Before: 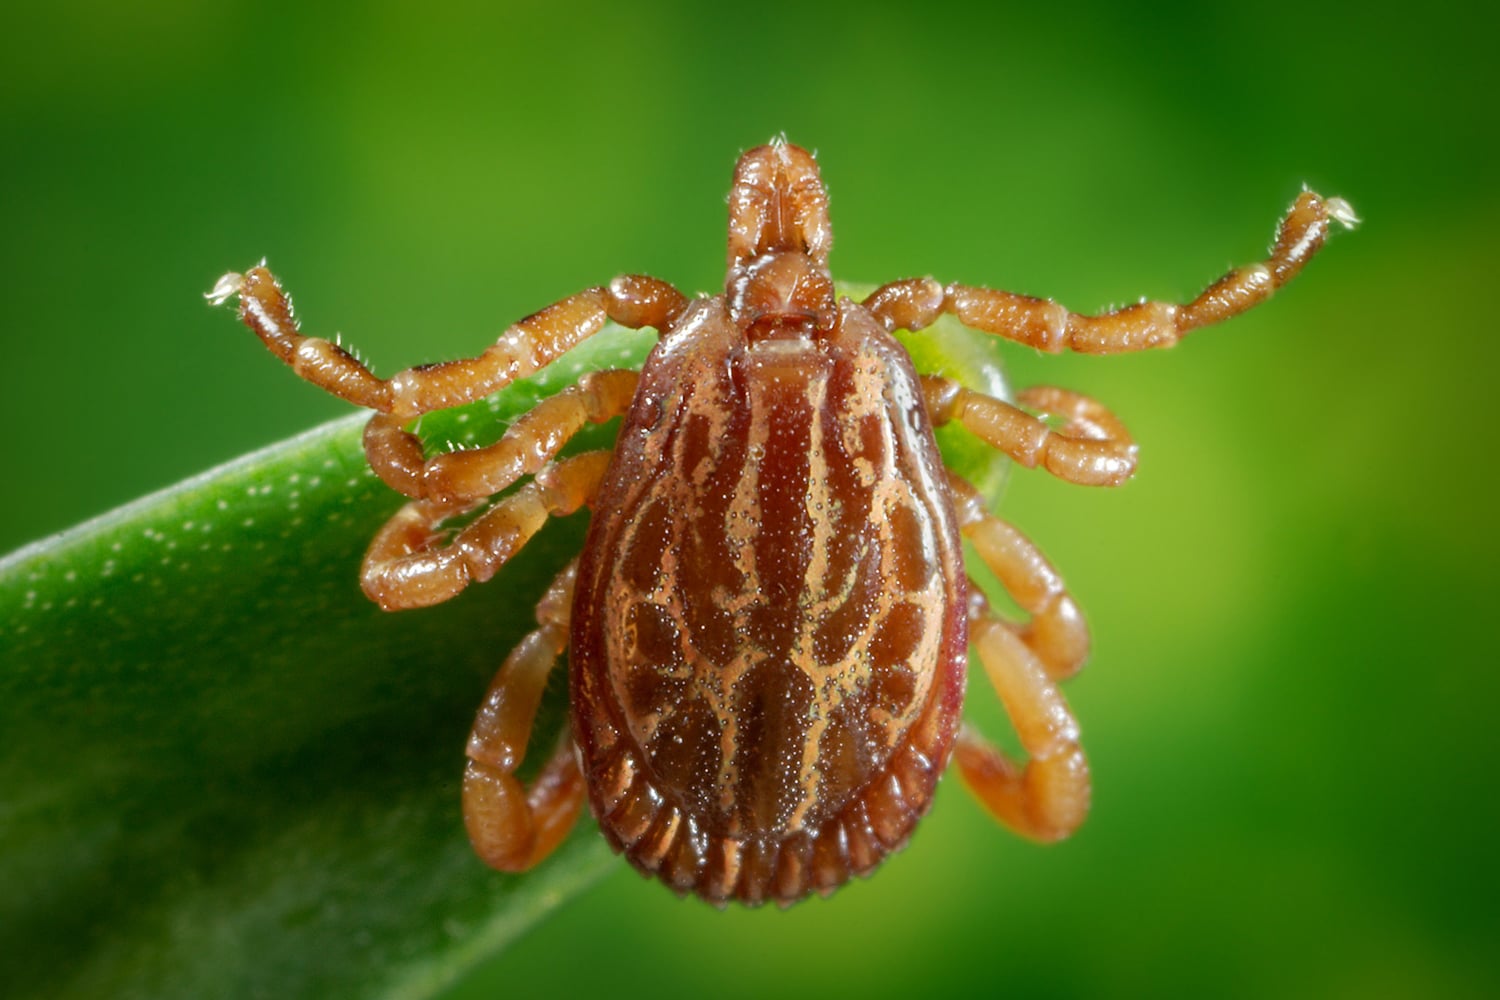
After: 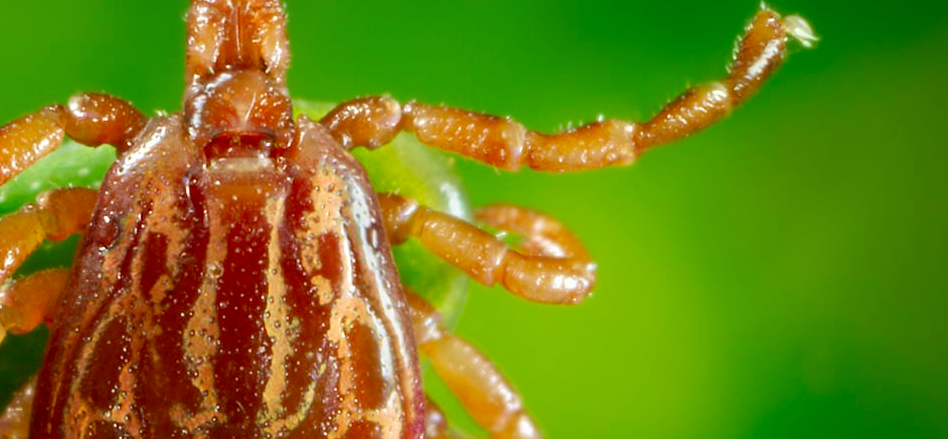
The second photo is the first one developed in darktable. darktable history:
crop: left 36.192%, top 18.208%, right 0.581%, bottom 37.873%
exposure: compensate exposure bias true, compensate highlight preservation false
color correction: highlights b* -0.016, saturation 1.34
velvia: on, module defaults
